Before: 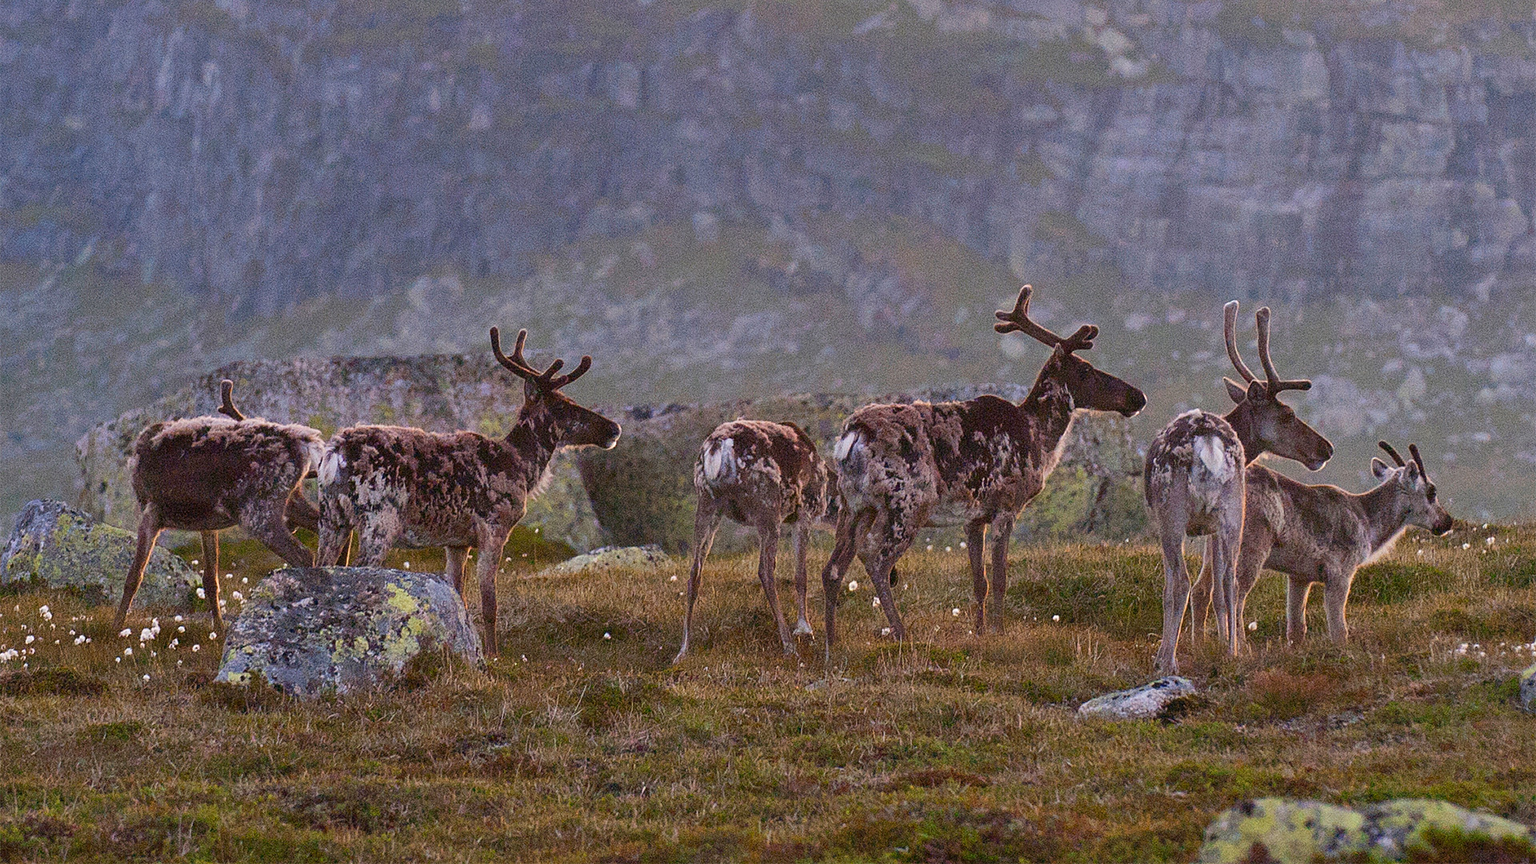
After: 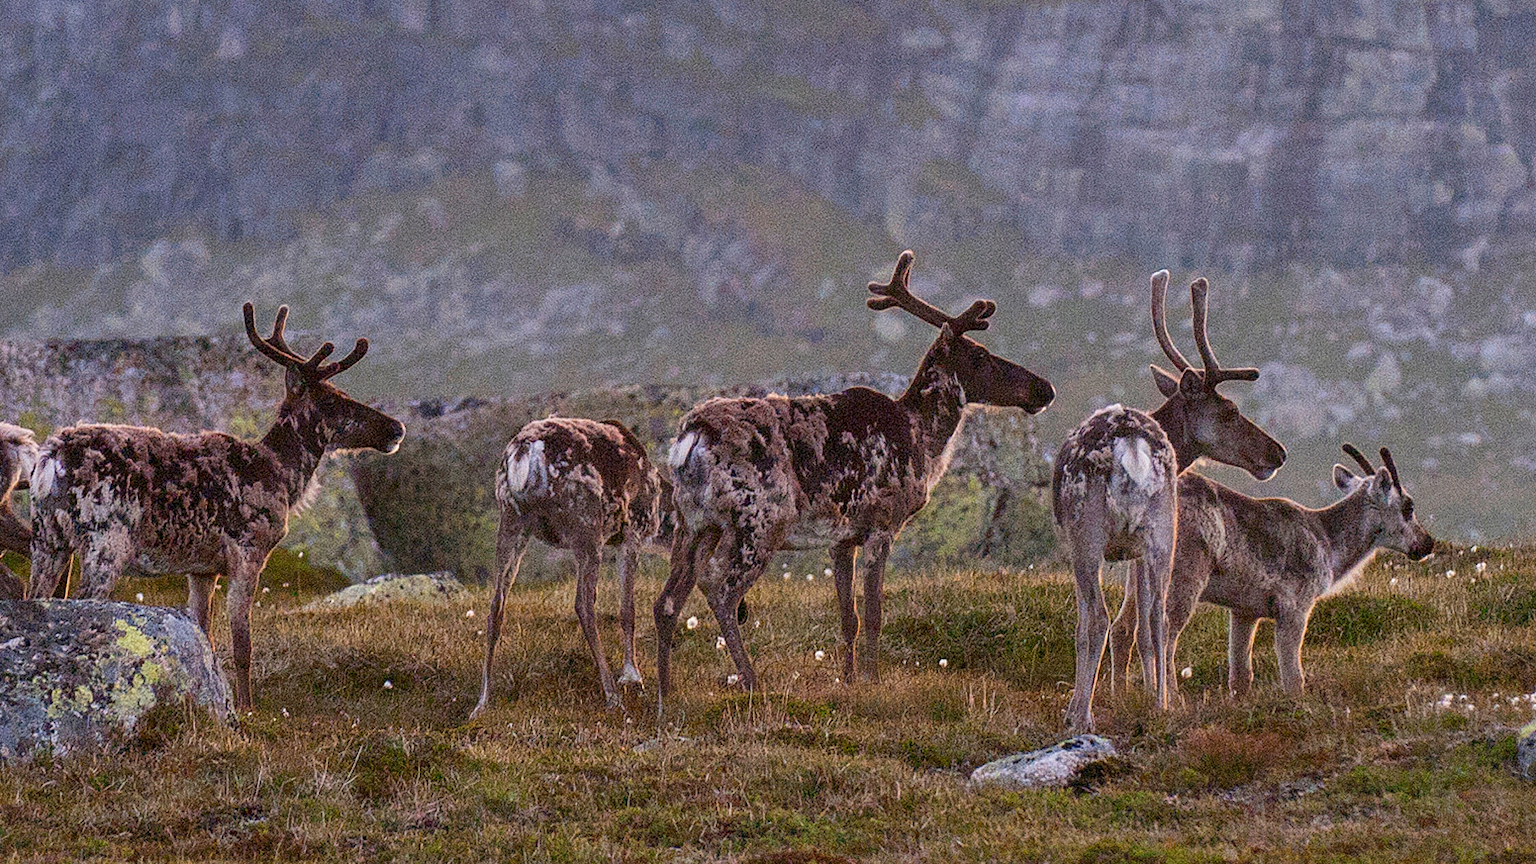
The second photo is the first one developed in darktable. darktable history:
tone equalizer: on, module defaults
local contrast: on, module defaults
crop: left 19.159%, top 9.58%, bottom 9.58%
